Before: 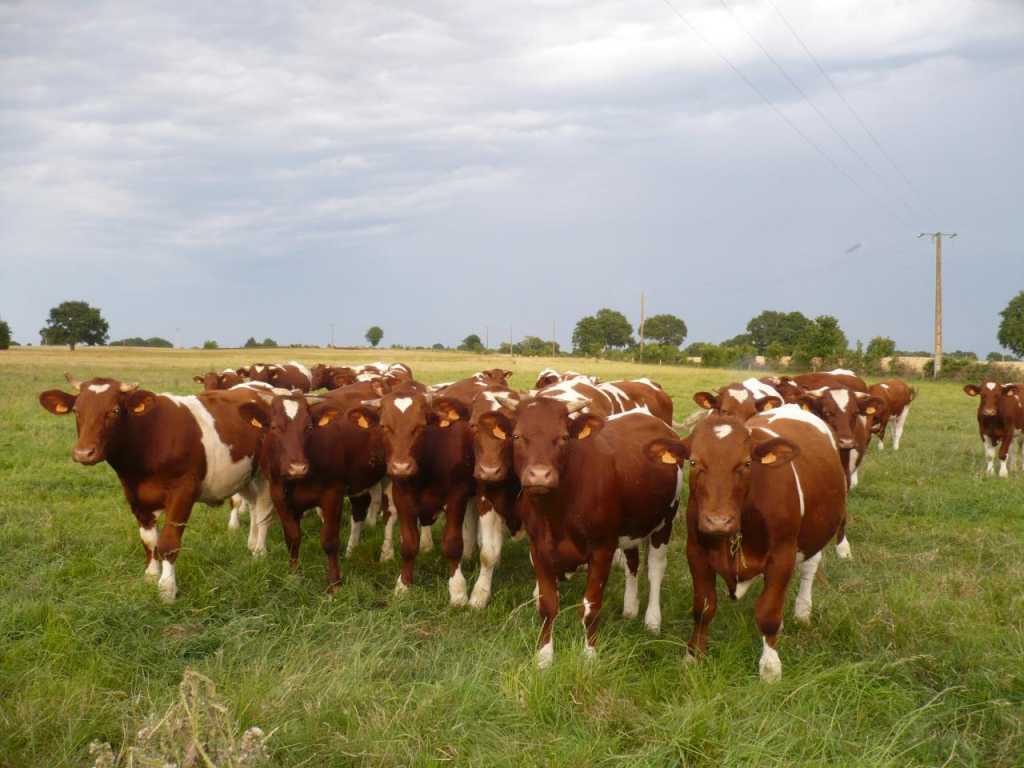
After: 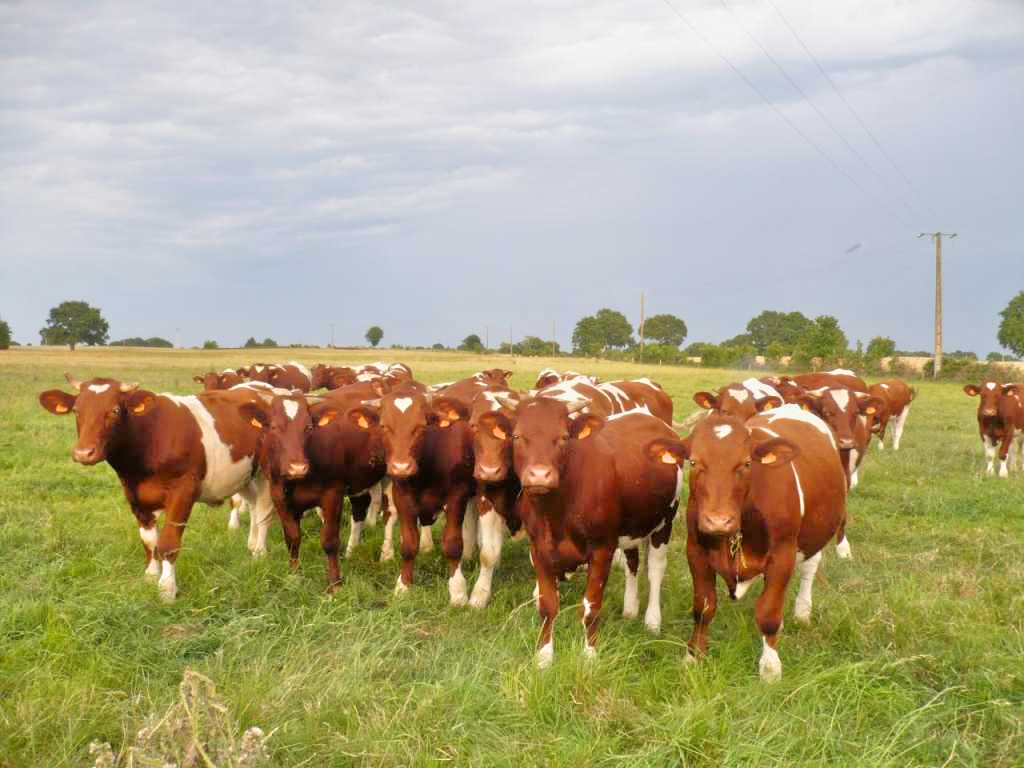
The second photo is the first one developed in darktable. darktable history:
filmic rgb: black relative exposure -16 EV, white relative exposure 2.93 EV, hardness 10.04, color science v6 (2022)
tone equalizer: -7 EV 0.15 EV, -6 EV 0.6 EV, -5 EV 1.15 EV, -4 EV 1.33 EV, -3 EV 1.15 EV, -2 EV 0.6 EV, -1 EV 0.15 EV, mask exposure compensation -0.5 EV
